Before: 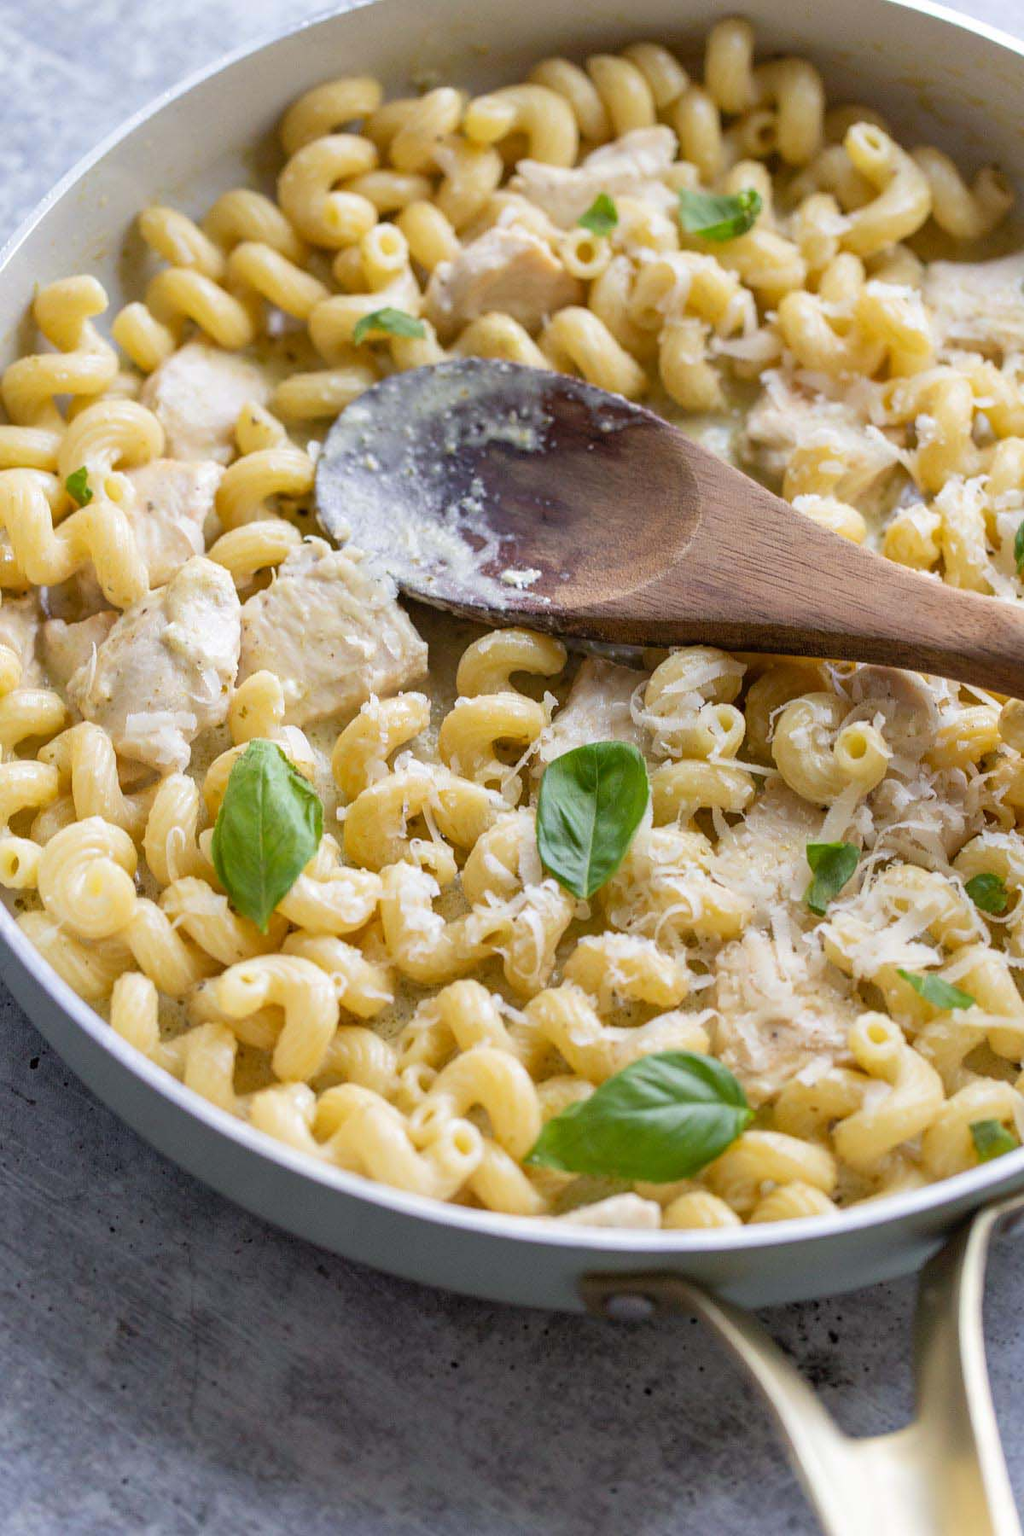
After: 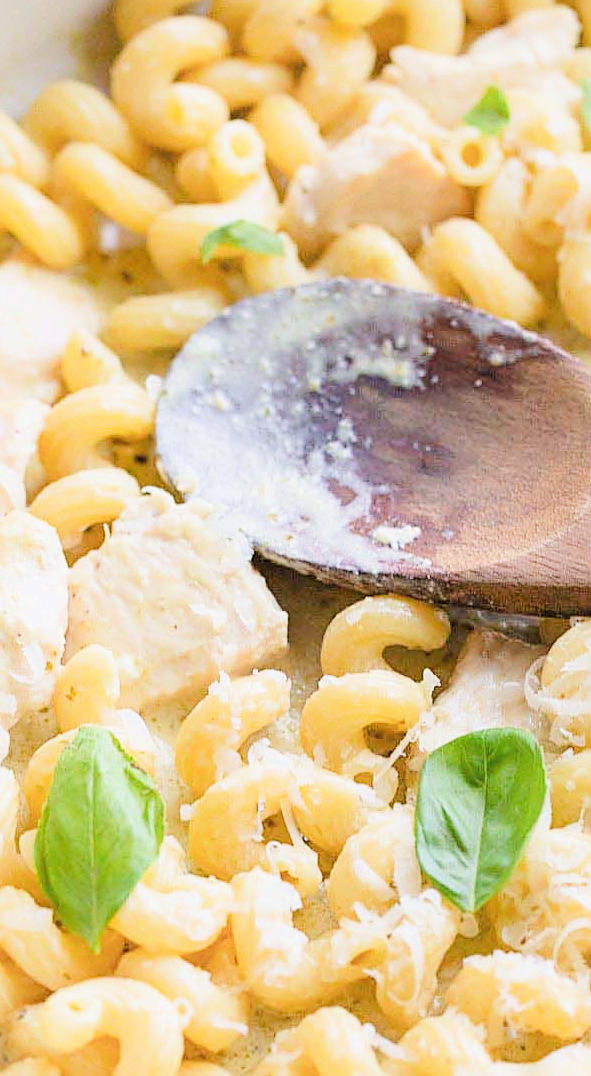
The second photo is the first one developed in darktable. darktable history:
sharpen: on, module defaults
filmic rgb: black relative exposure -7.65 EV, white relative exposure 4.56 EV, threshold 5.98 EV, hardness 3.61, enable highlight reconstruction true
tone curve: curves: ch0 [(0, 0) (0.003, 0.003) (0.011, 0.011) (0.025, 0.025) (0.044, 0.044) (0.069, 0.069) (0.1, 0.099) (0.136, 0.135) (0.177, 0.177) (0.224, 0.224) (0.277, 0.276) (0.335, 0.334) (0.399, 0.398) (0.468, 0.467) (0.543, 0.565) (0.623, 0.641) (0.709, 0.723) (0.801, 0.81) (0.898, 0.902) (1, 1)], color space Lab, linked channels, preserve colors none
crop: left 17.836%, top 7.838%, right 32.828%, bottom 32.361%
exposure: black level correction 0, exposure 1.475 EV, compensate highlight preservation false
contrast equalizer: y [[0.5, 0.488, 0.462, 0.461, 0.491, 0.5], [0.5 ×6], [0.5 ×6], [0 ×6], [0 ×6]]
